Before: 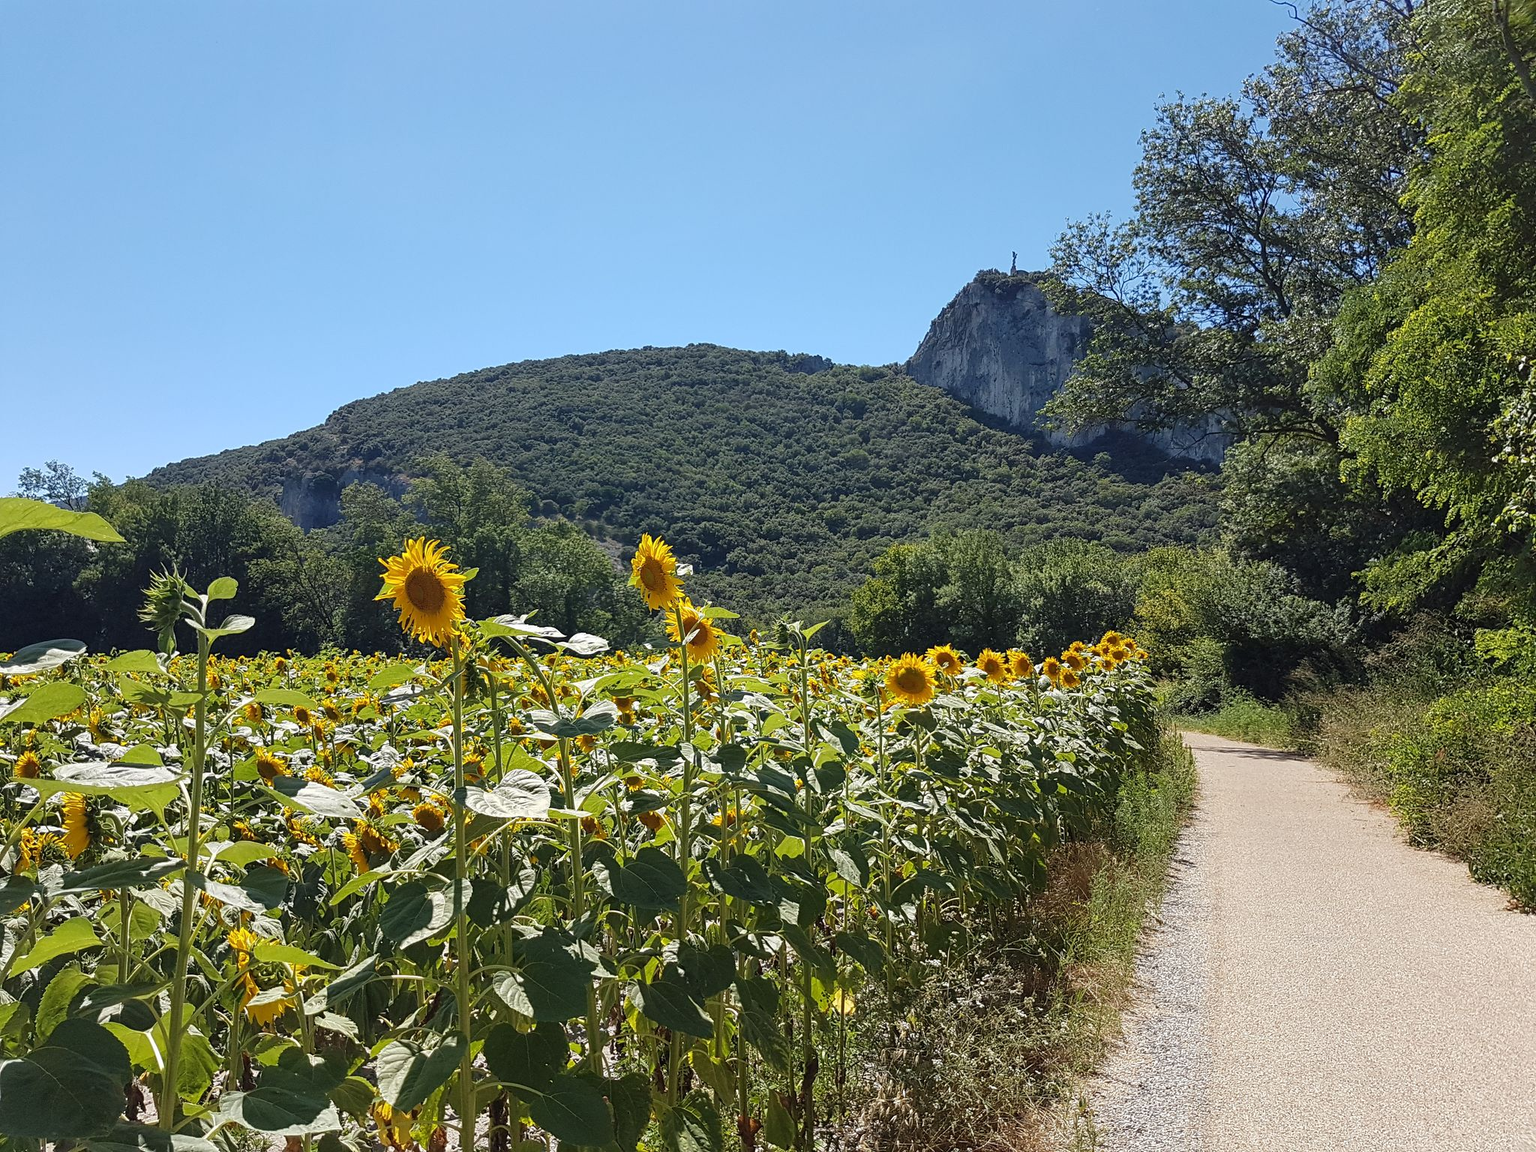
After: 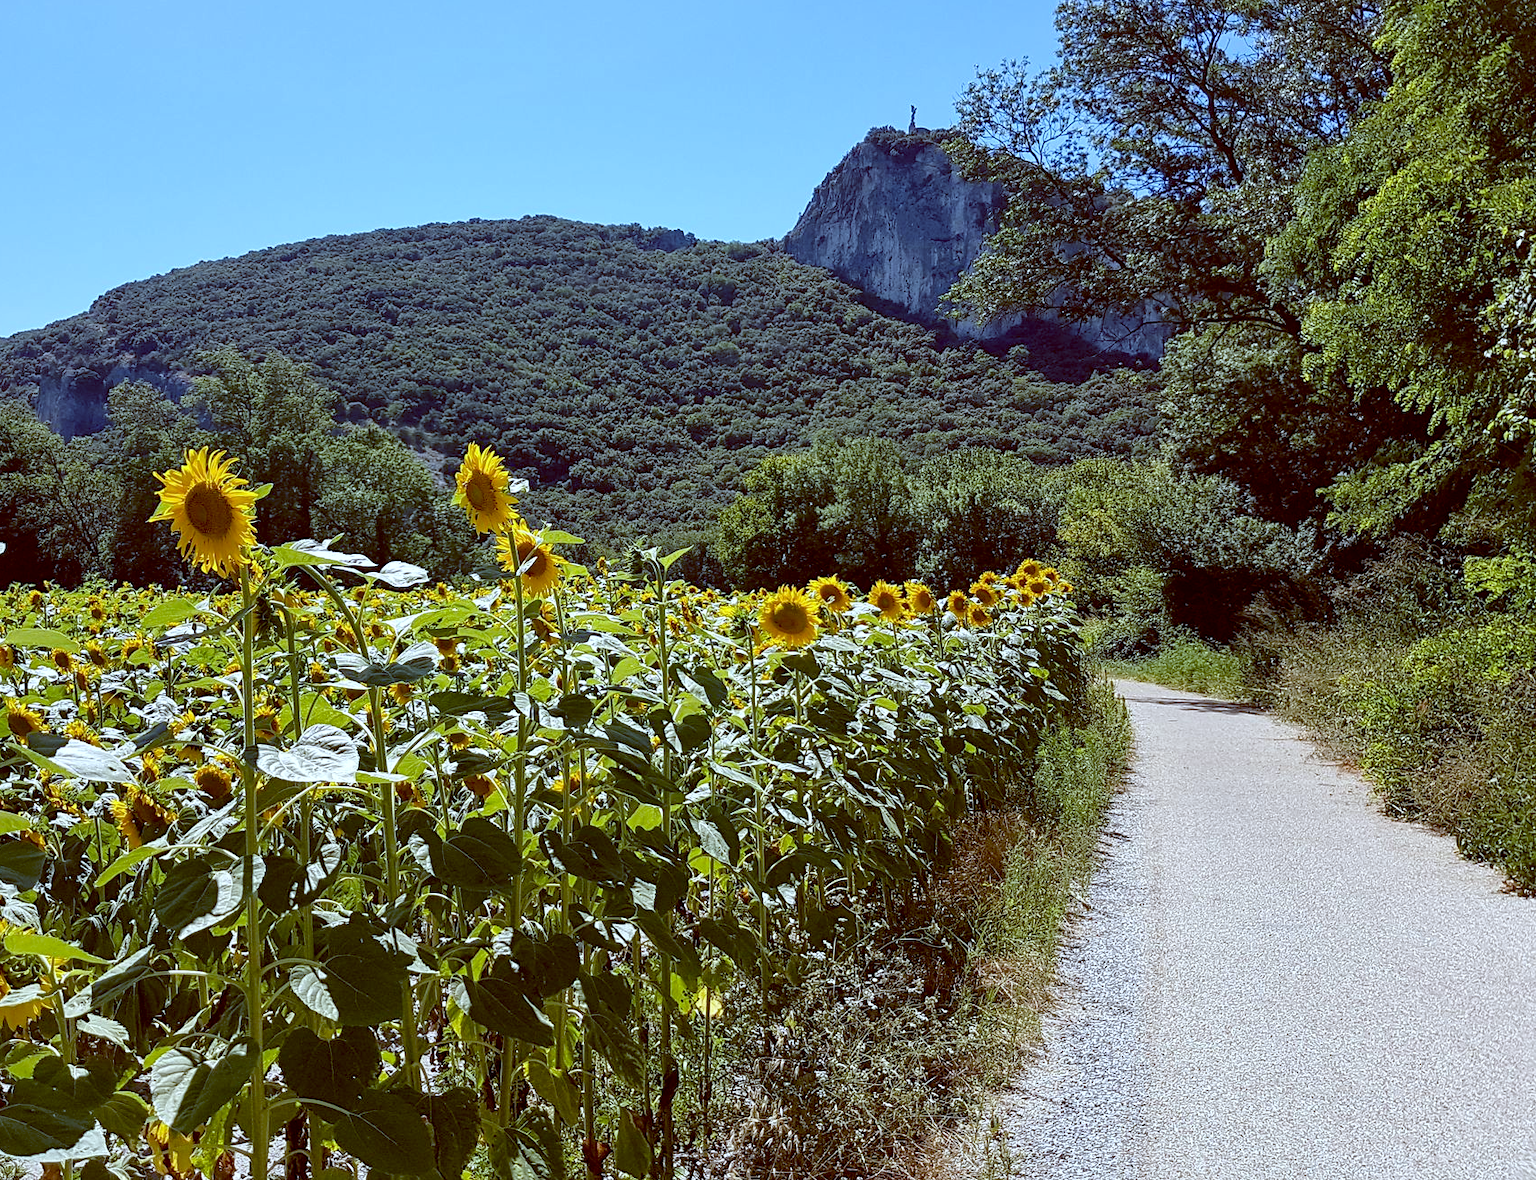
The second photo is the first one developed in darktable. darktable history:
white balance: red 0.924, blue 1.095
crop: left 16.315%, top 14.246%
local contrast: mode bilateral grid, contrast 20, coarseness 50, detail 130%, midtone range 0.2
color balance: lift [1, 1.015, 1.004, 0.985], gamma [1, 0.958, 0.971, 1.042], gain [1, 0.956, 0.977, 1.044]
exposure: black level correction 0.007, exposure 0.093 EV, compensate highlight preservation false
